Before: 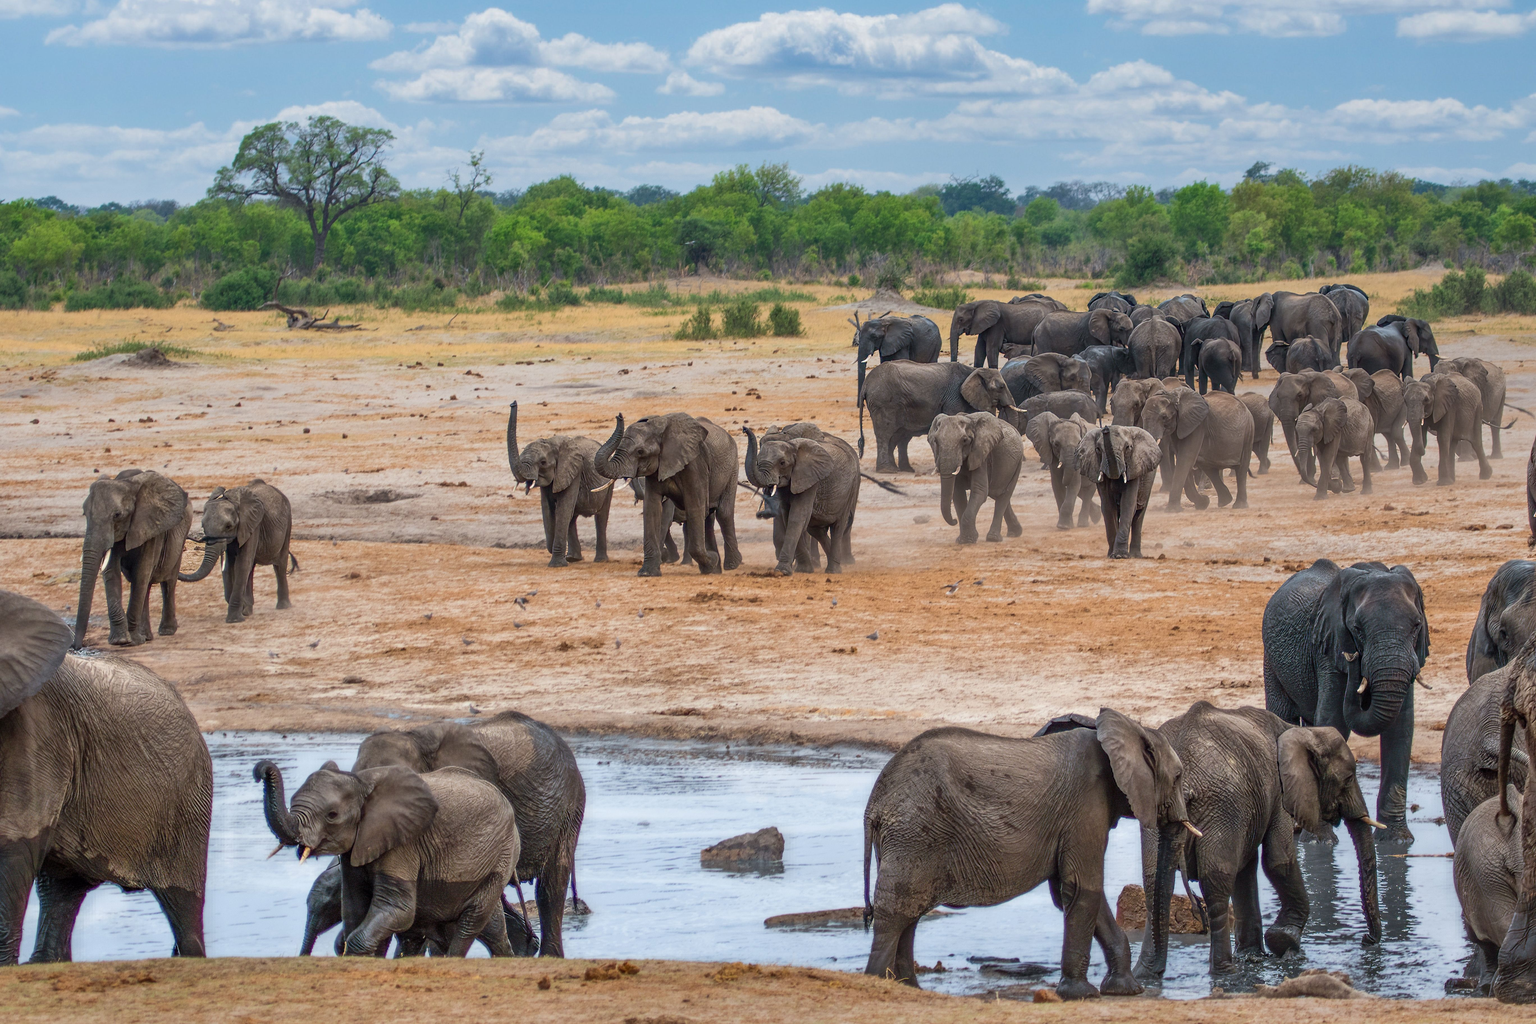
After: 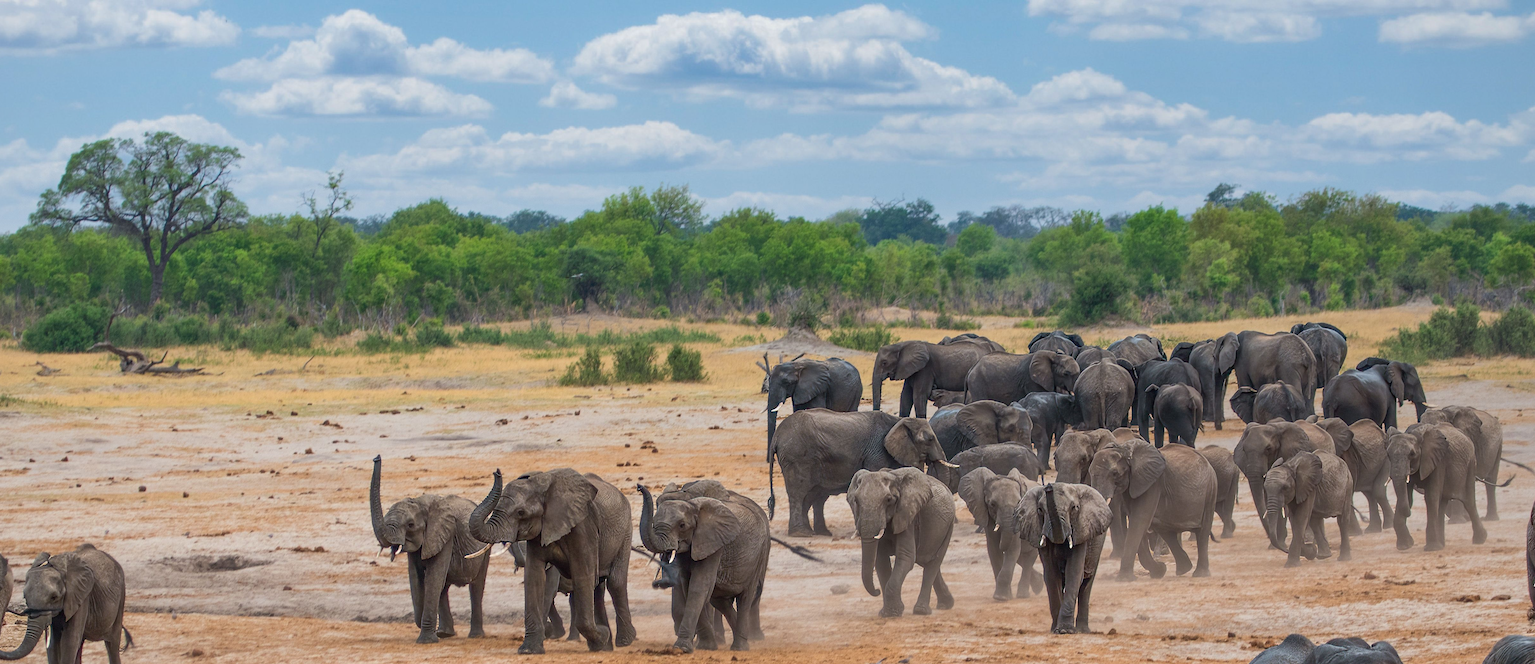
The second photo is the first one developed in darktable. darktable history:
crop and rotate: left 11.812%, bottom 42.776%
vignetting: fall-off start 85%, fall-off radius 80%, brightness -0.182, saturation -0.3, width/height ratio 1.219, dithering 8-bit output, unbound false
